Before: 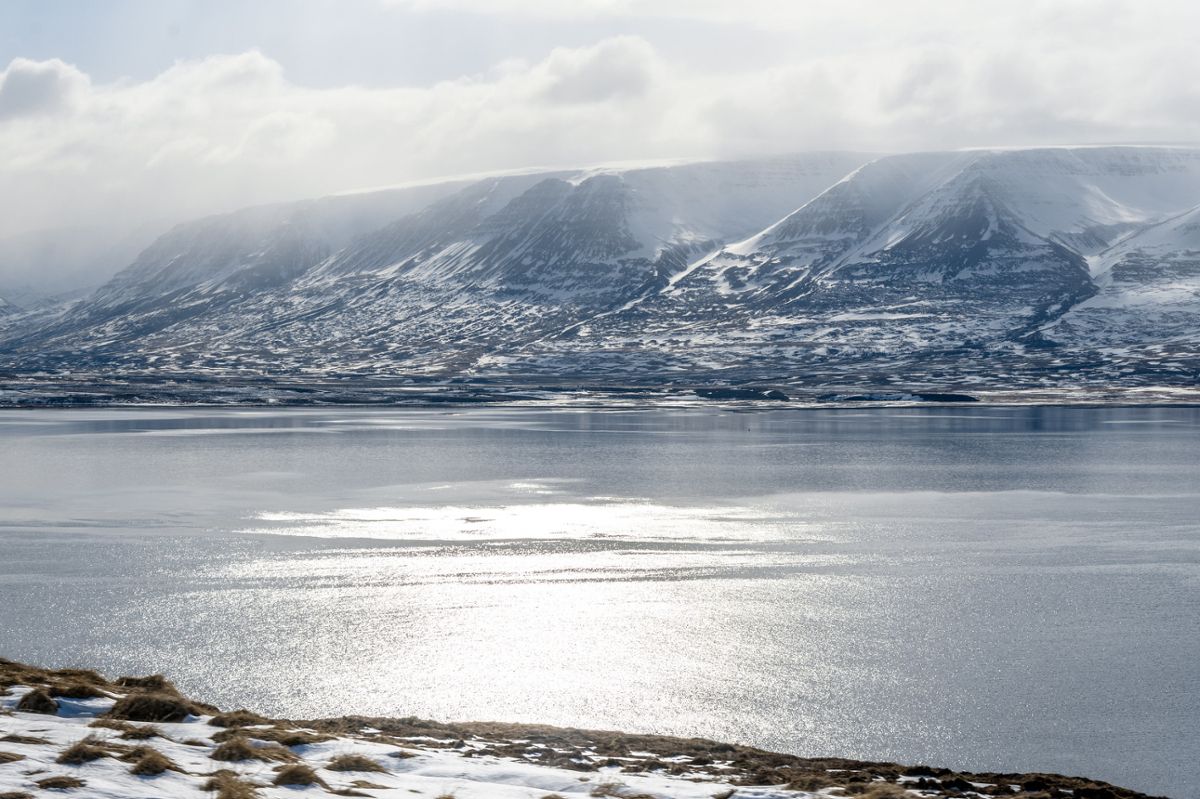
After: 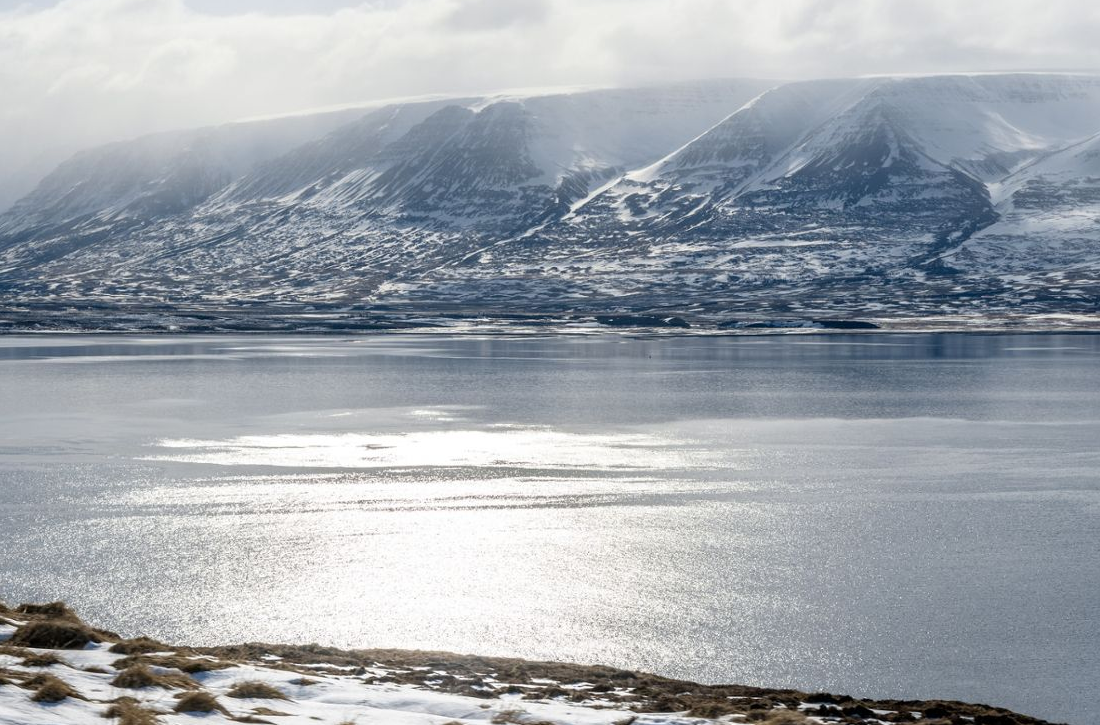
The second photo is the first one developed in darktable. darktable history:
crop and rotate: left 8.301%, top 9.143%
